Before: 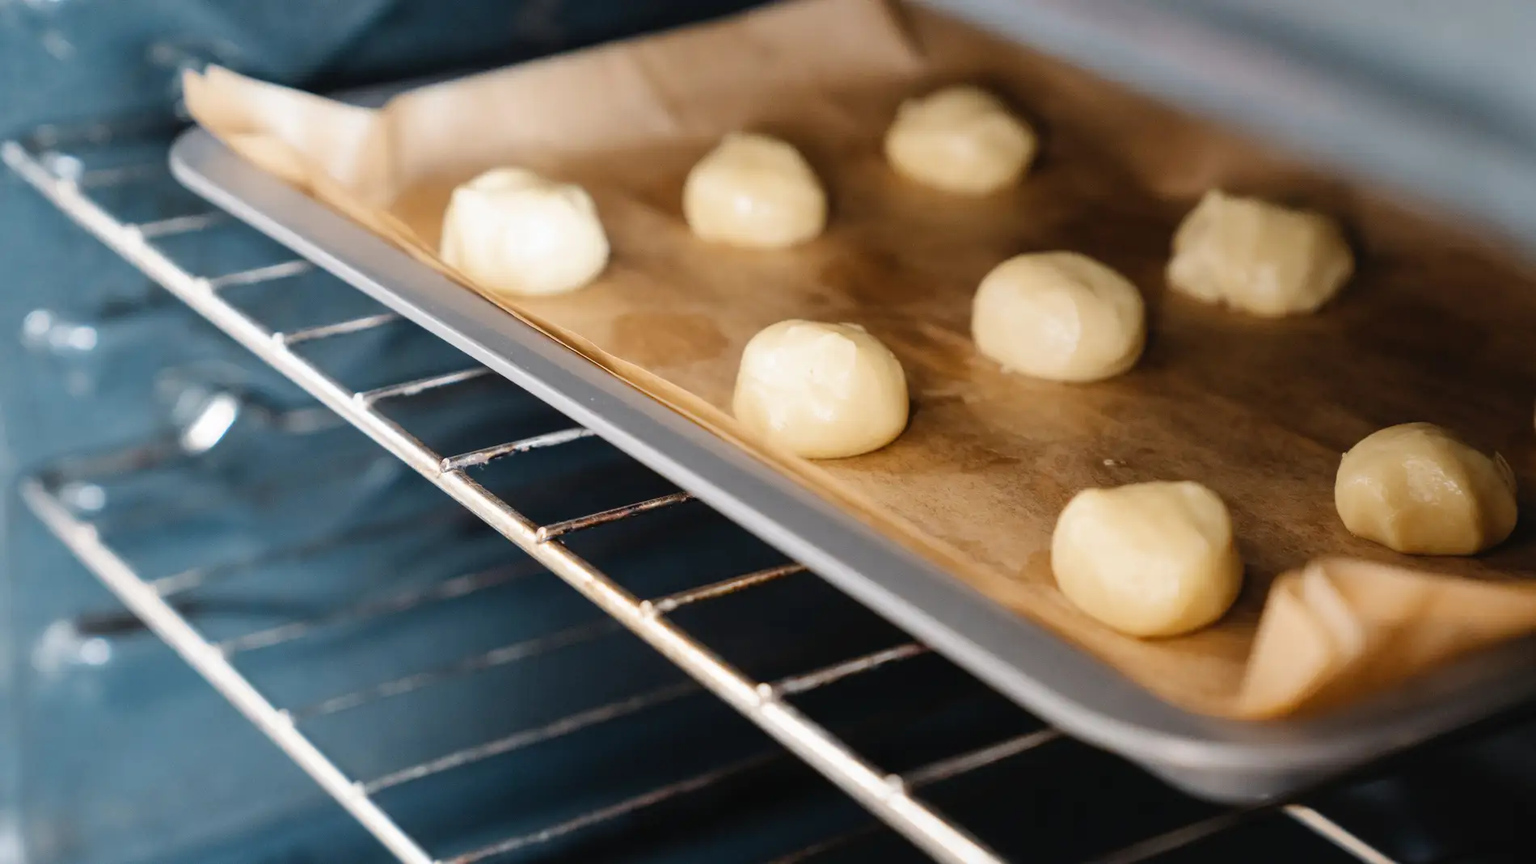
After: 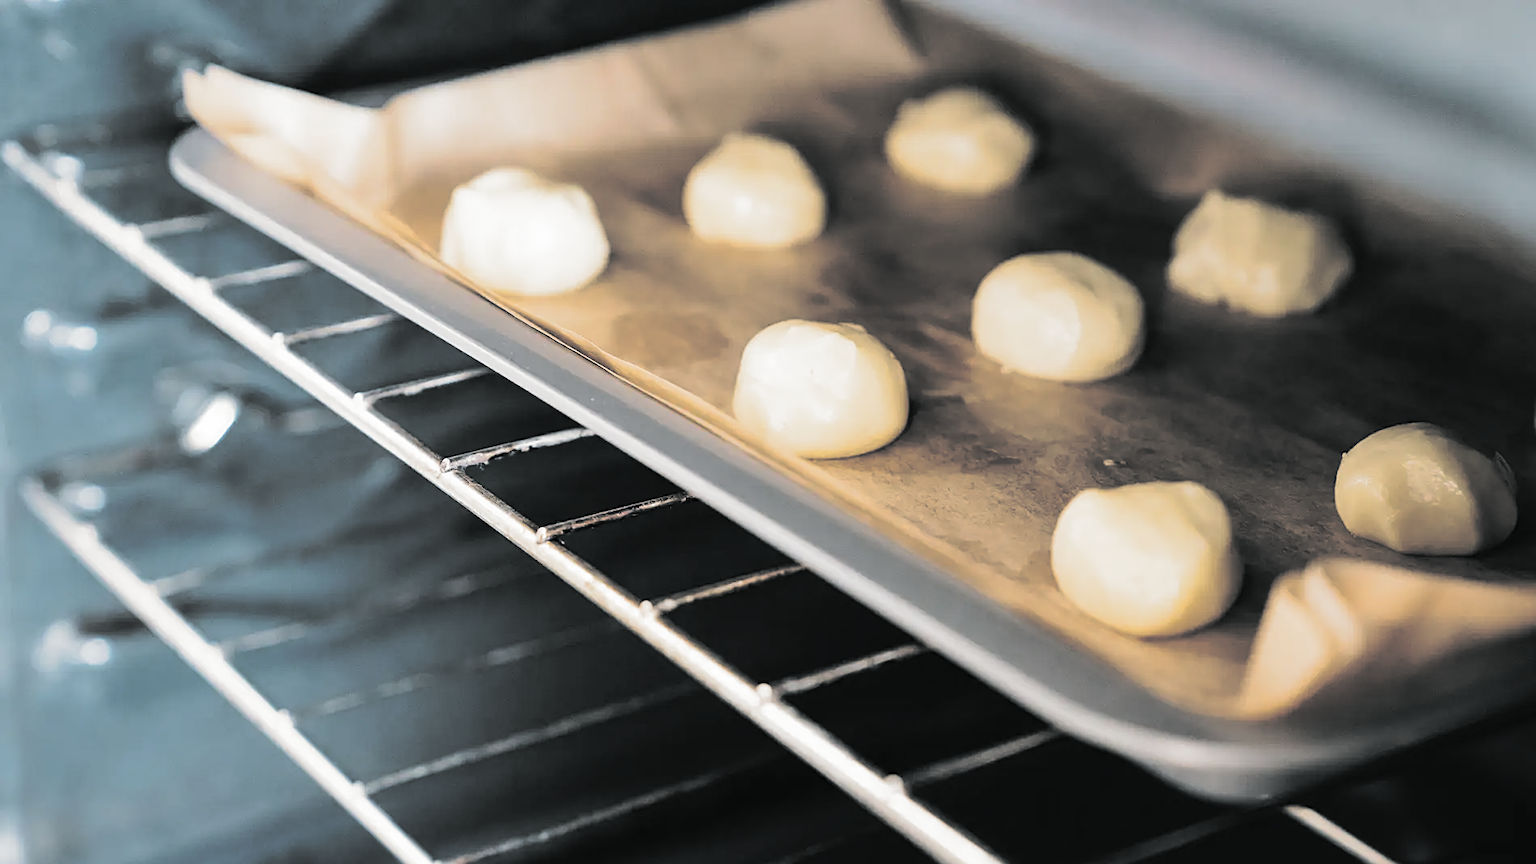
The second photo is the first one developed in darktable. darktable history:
tone curve: curves: ch0 [(0, 0) (0.003, 0.005) (0.011, 0.013) (0.025, 0.027) (0.044, 0.044) (0.069, 0.06) (0.1, 0.081) (0.136, 0.114) (0.177, 0.16) (0.224, 0.211) (0.277, 0.277) (0.335, 0.354) (0.399, 0.435) (0.468, 0.538) (0.543, 0.626) (0.623, 0.708) (0.709, 0.789) (0.801, 0.867) (0.898, 0.935) (1, 1)], preserve colors none
sharpen: on, module defaults
split-toning: shadows › hue 190.8°, shadows › saturation 0.05, highlights › hue 54°, highlights › saturation 0.05, compress 0%
